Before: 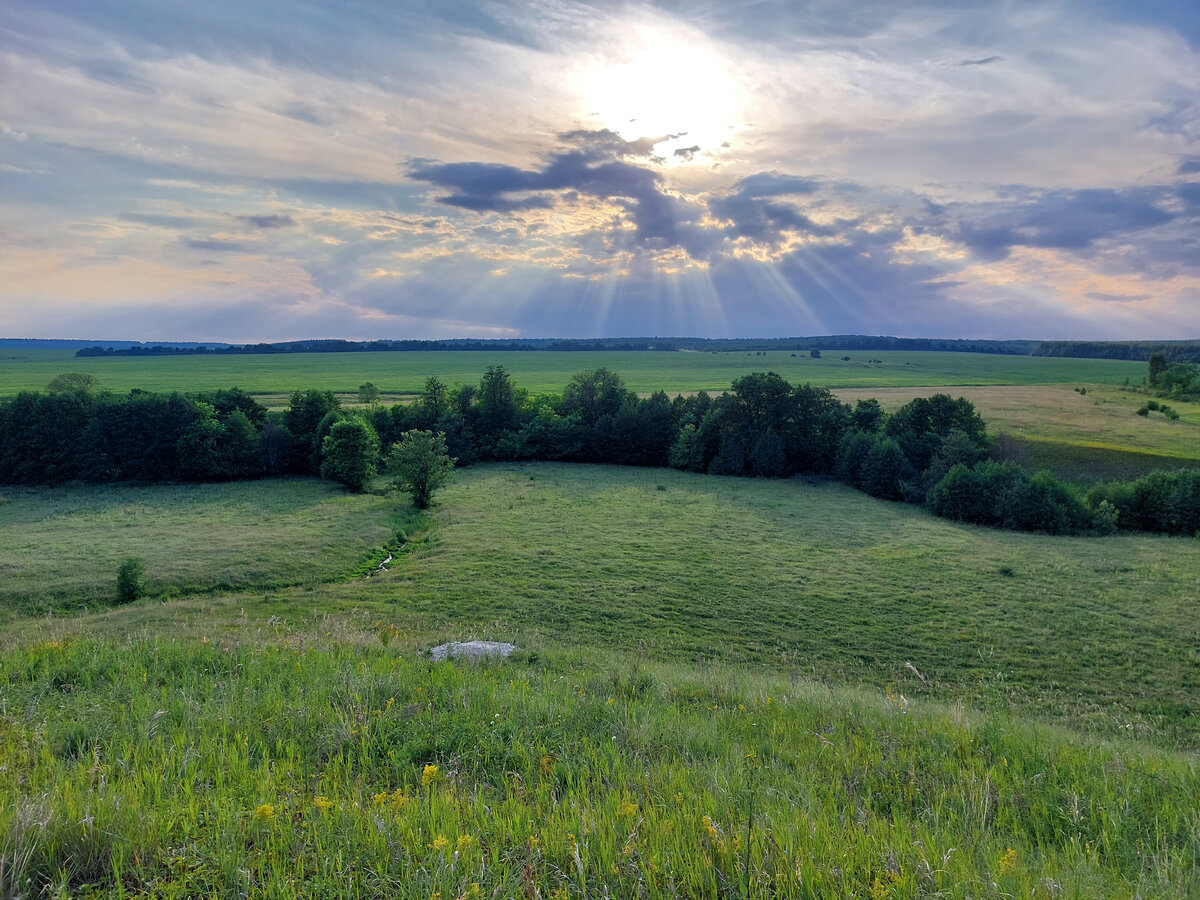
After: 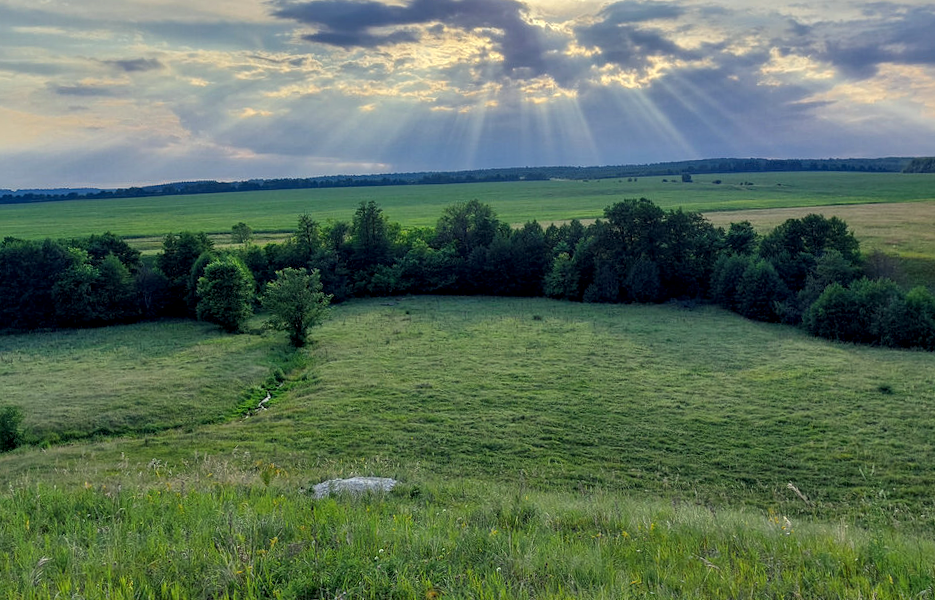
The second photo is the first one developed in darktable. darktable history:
rotate and perspective: rotation -2°, crop left 0.022, crop right 0.978, crop top 0.049, crop bottom 0.951
local contrast: on, module defaults
crop: left 9.712%, top 16.928%, right 10.845%, bottom 12.332%
color correction: highlights a* -4.28, highlights b* 6.53
